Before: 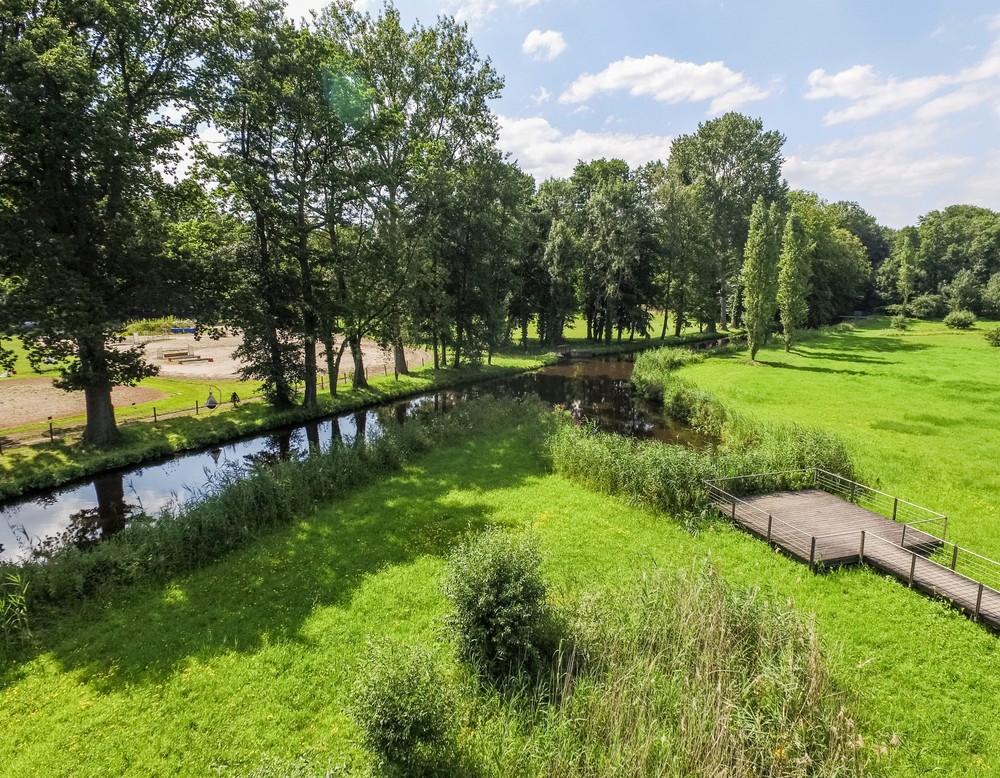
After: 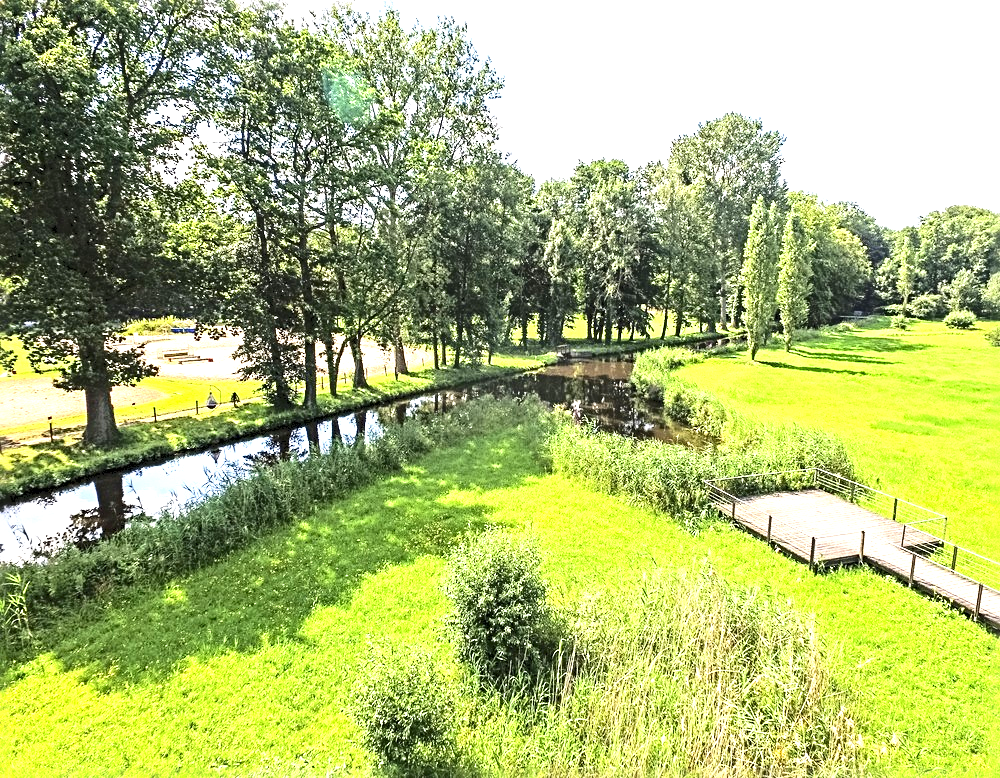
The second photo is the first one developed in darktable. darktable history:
exposure: black level correction 0, exposure 1.531 EV, compensate highlight preservation false
tone curve: curves: ch0 [(0, 0) (0.003, 0.065) (0.011, 0.072) (0.025, 0.09) (0.044, 0.104) (0.069, 0.116) (0.1, 0.127) (0.136, 0.15) (0.177, 0.184) (0.224, 0.223) (0.277, 0.28) (0.335, 0.361) (0.399, 0.443) (0.468, 0.525) (0.543, 0.616) (0.623, 0.713) (0.709, 0.79) (0.801, 0.866) (0.898, 0.933) (1, 1)], color space Lab, independent channels, preserve colors none
sharpen: radius 3.959
